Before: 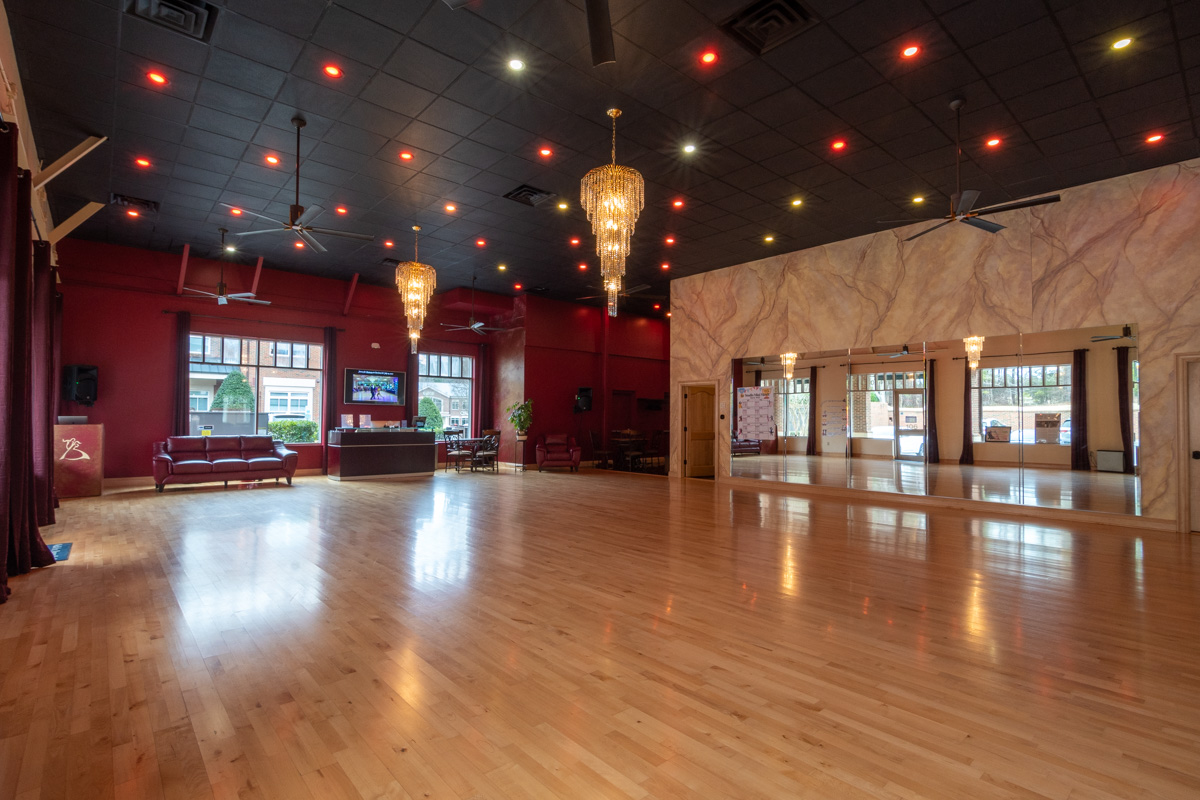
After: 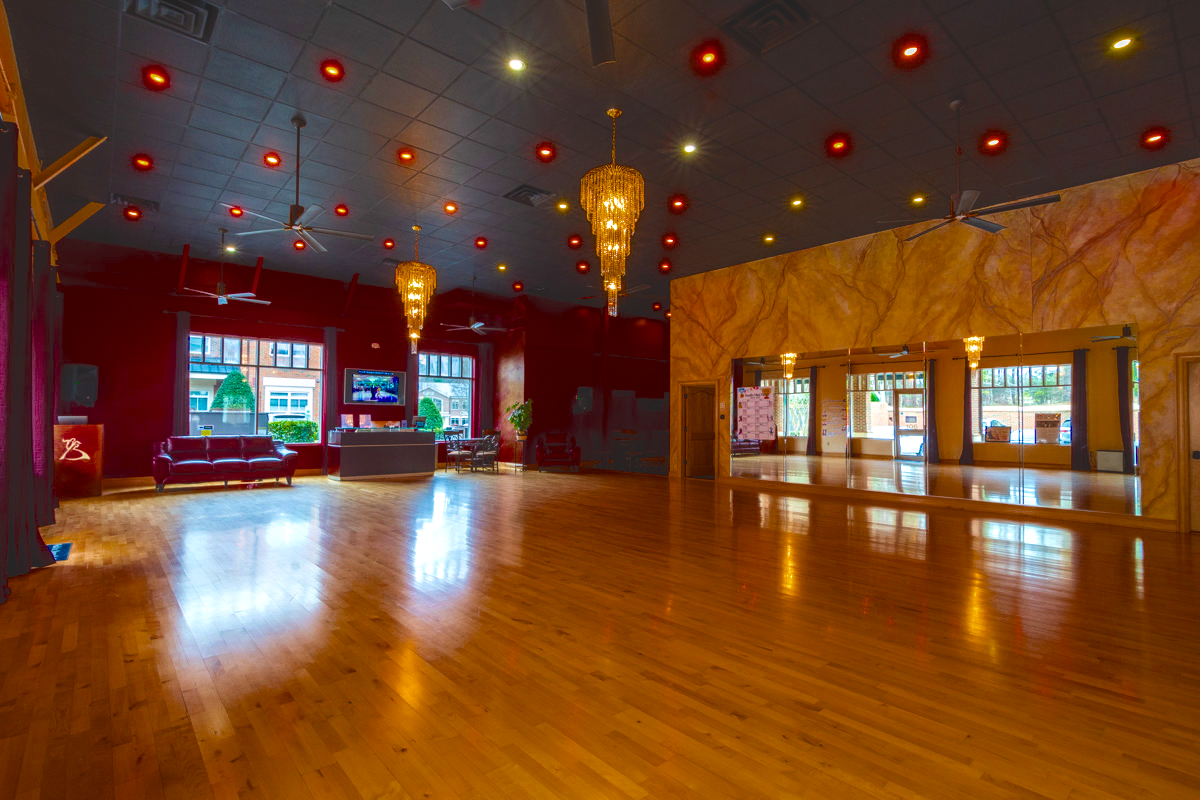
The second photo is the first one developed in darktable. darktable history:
velvia: on, module defaults
local contrast: on, module defaults
color balance rgb: global offset › luminance 1.97%, linear chroma grading › global chroma 15.133%, perceptual saturation grading › global saturation 51.314%, saturation formula JzAzBz (2021)
